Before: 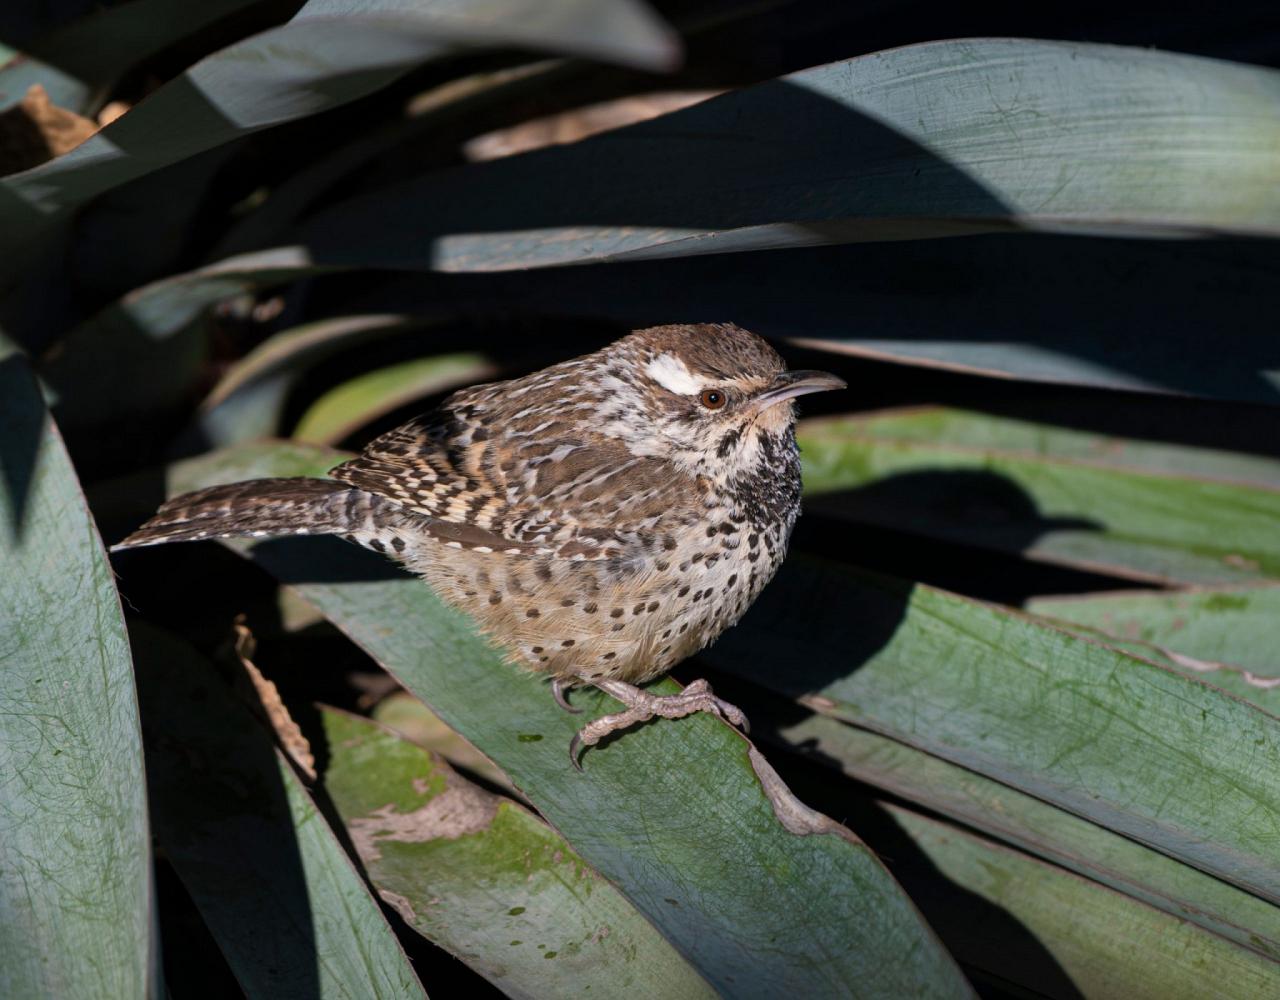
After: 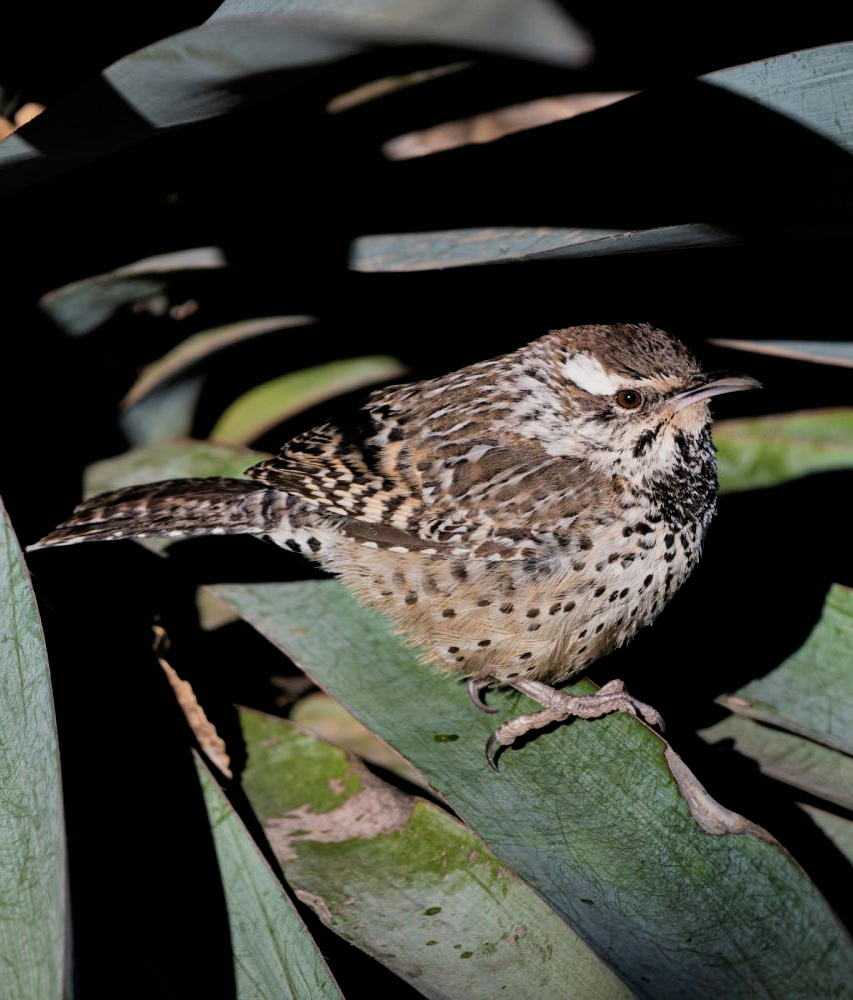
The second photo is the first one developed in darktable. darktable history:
shadows and highlights: shadows 12, white point adjustment 1.2, soften with gaussian
crop and rotate: left 6.617%, right 26.717%
filmic rgb: black relative exposure -5 EV, white relative exposure 3.5 EV, hardness 3.19, contrast 1.2, highlights saturation mix -50%
